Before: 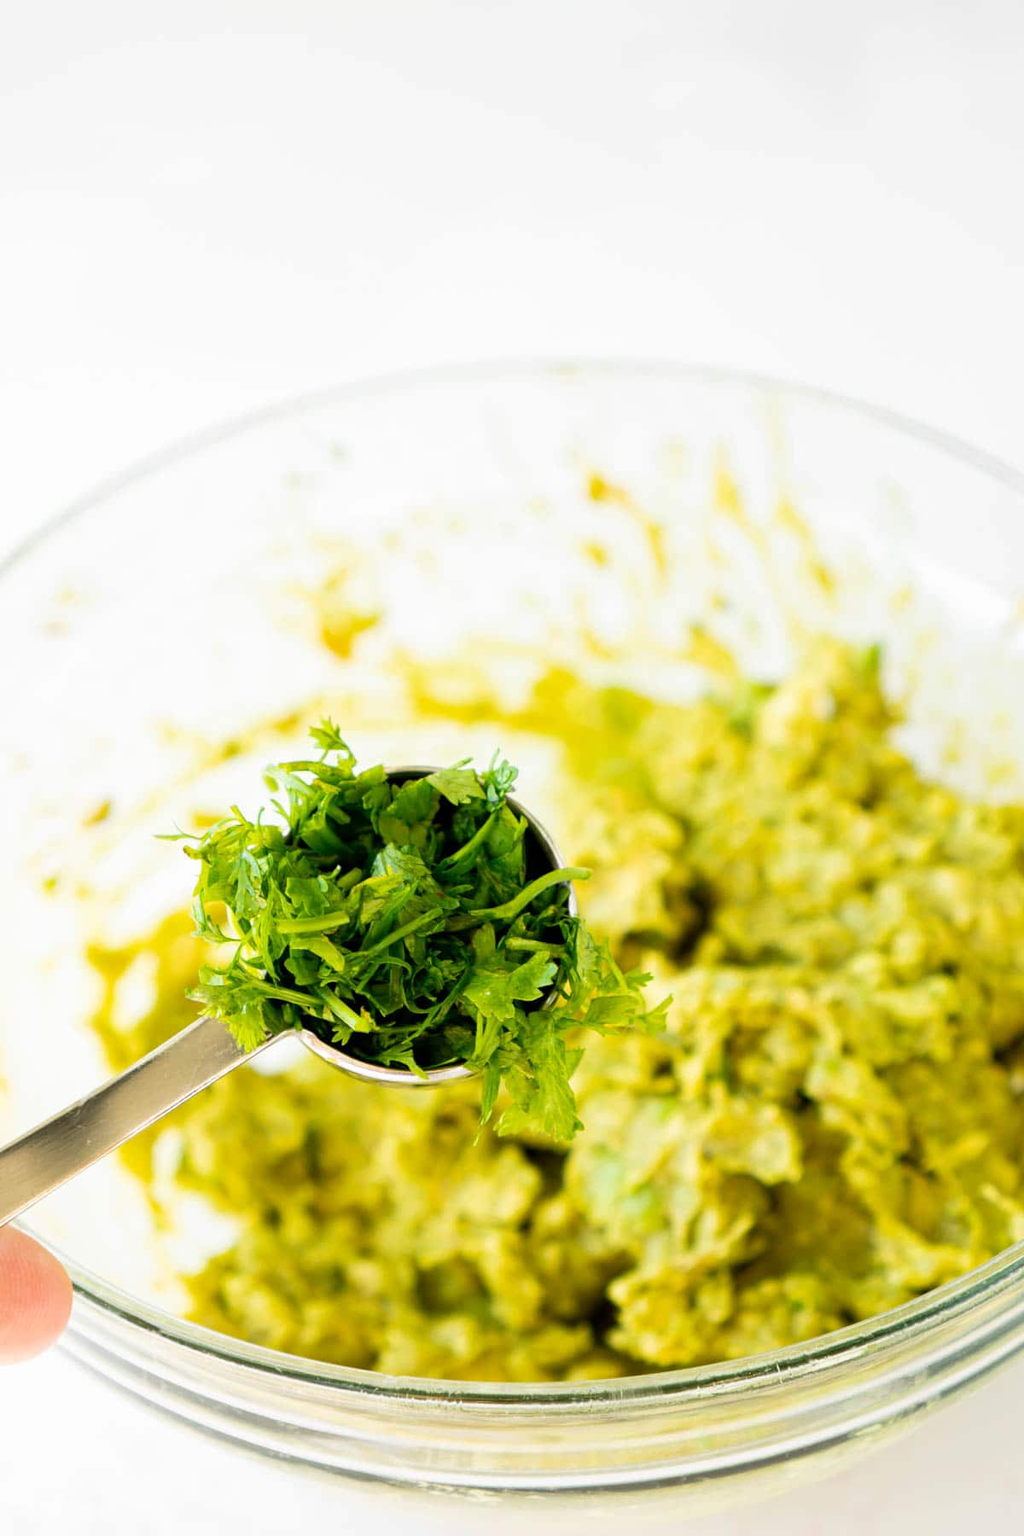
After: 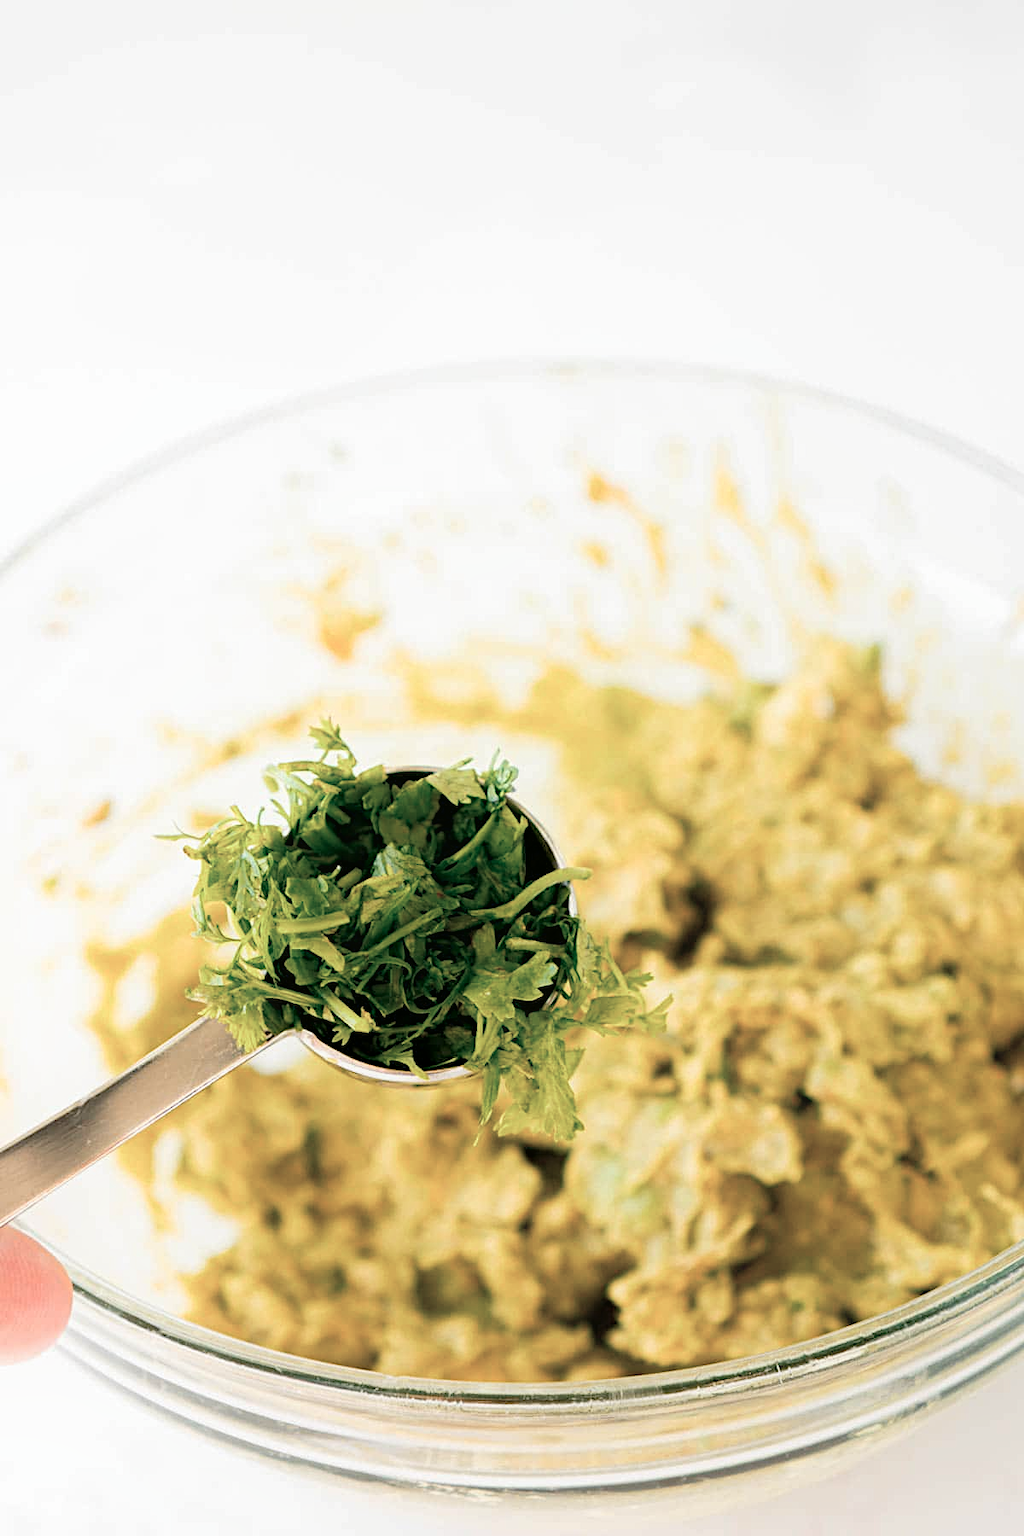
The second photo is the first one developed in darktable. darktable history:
contrast equalizer "texture": octaves 7, y [[0.6 ×6], [0.55 ×6], [0 ×6], [0 ×6], [0 ×6]], mix -0.36
color look up table "pastel": target L [51.39, 65.71, 52.93, 40.14, 55.11, 70.72, 67.66, 40.02, 51.12, 30.33, 72.53, 73.94, 25.78, 46.2, 44.1, 83.73, 53.94, 48.04, 96.54, 81.26, 66.77, 50.87, 35.66, 20.46, 0 ×25], target a [8.254, 18.13, -1.88, -13.1, 8.84, -33.4, 40.12, 10.41, 46.34, 22.98, -20.18, 19.36, 12.82, -37.32, 48.96, -20.04, 51.91, -25.1, -0.43, -0.64, -0.73, -0.15, -0.42, -0.08, 0 ×25], target b [8.63, 17.81, -21.93, 18.91, -25.4, -0.2, 63.51, -45.96, 15.61, -21.59, 58.6, 67.86, -45.49, 23.34, 25.19, 59.3, -15.13, -25.1, 1.19, -0.34, -0.5, -0.27, -1.23, -0.97, 0 ×25], num patches 24
diffuse or sharpen "_builtin_sharpen demosaicing | AA filter": edge sensitivity 1, 1st order anisotropy 100%, 2nd order anisotropy 100%, 3rd order anisotropy 100%, 4th order anisotropy 100%, 1st order speed -25%, 2nd order speed -25%, 3rd order speed -25%, 4th order speed -25%
color balance rgb "pastel": shadows lift › chroma 1%, shadows lift › hue 335°, power › hue 335°, highlights gain › chroma 2%, highlights gain › hue 164.32°, global offset › luminance 0.2%, perceptual saturation grading › global saturation 50%, global vibrance 30%
rgb primaries "pastel": tint hue -1.04°, red hue -0.035, red purity 0.85, green hue 0.087, green purity 0.9, blue hue -0.122, blue purity 0.95
